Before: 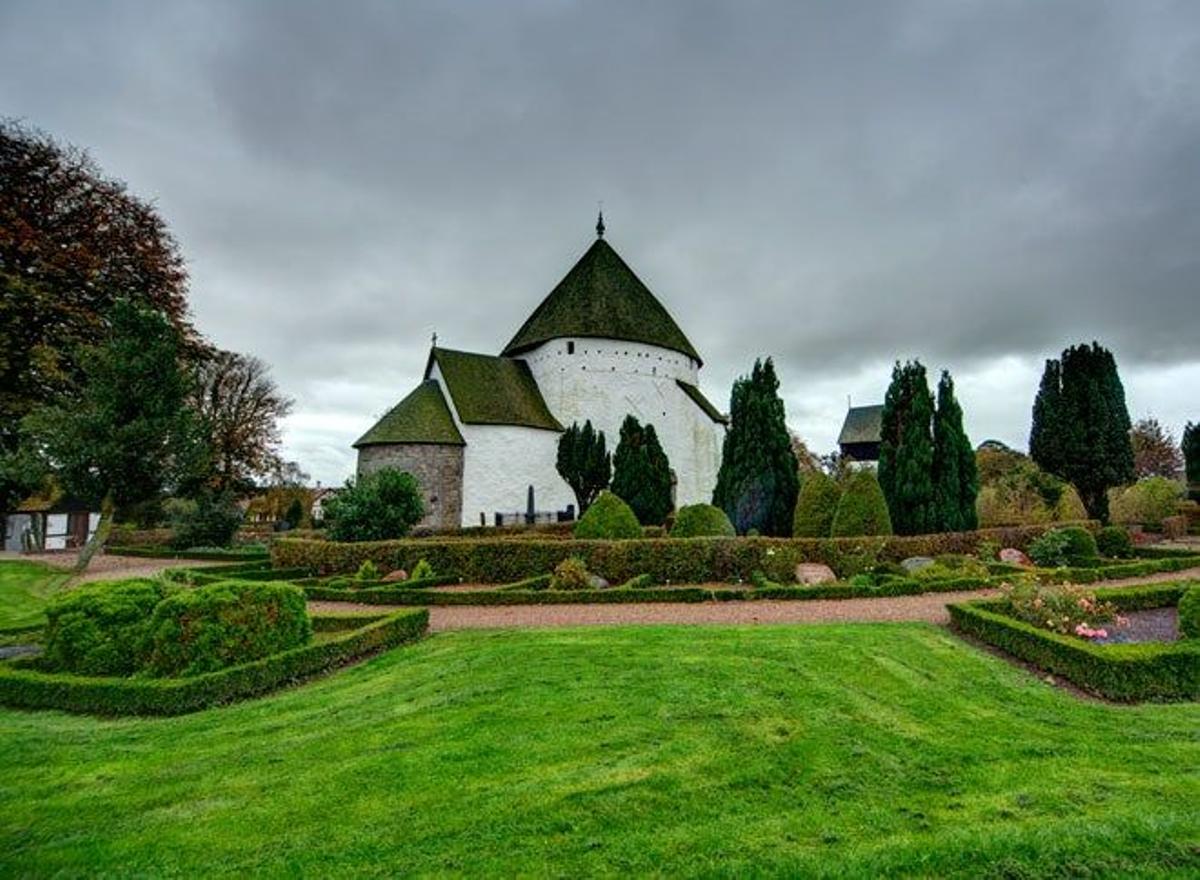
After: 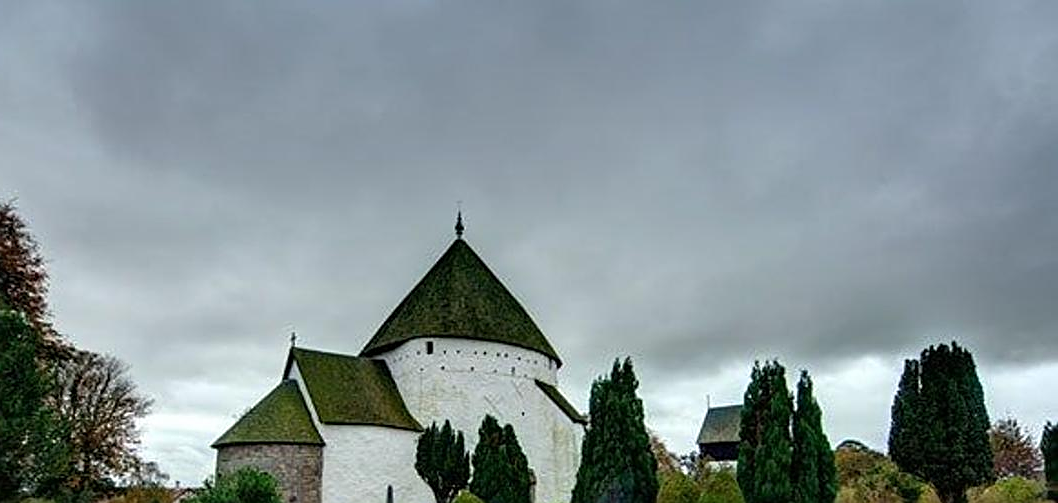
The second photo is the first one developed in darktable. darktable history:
crop and rotate: left 11.812%, bottom 42.776%
sharpen: on, module defaults
